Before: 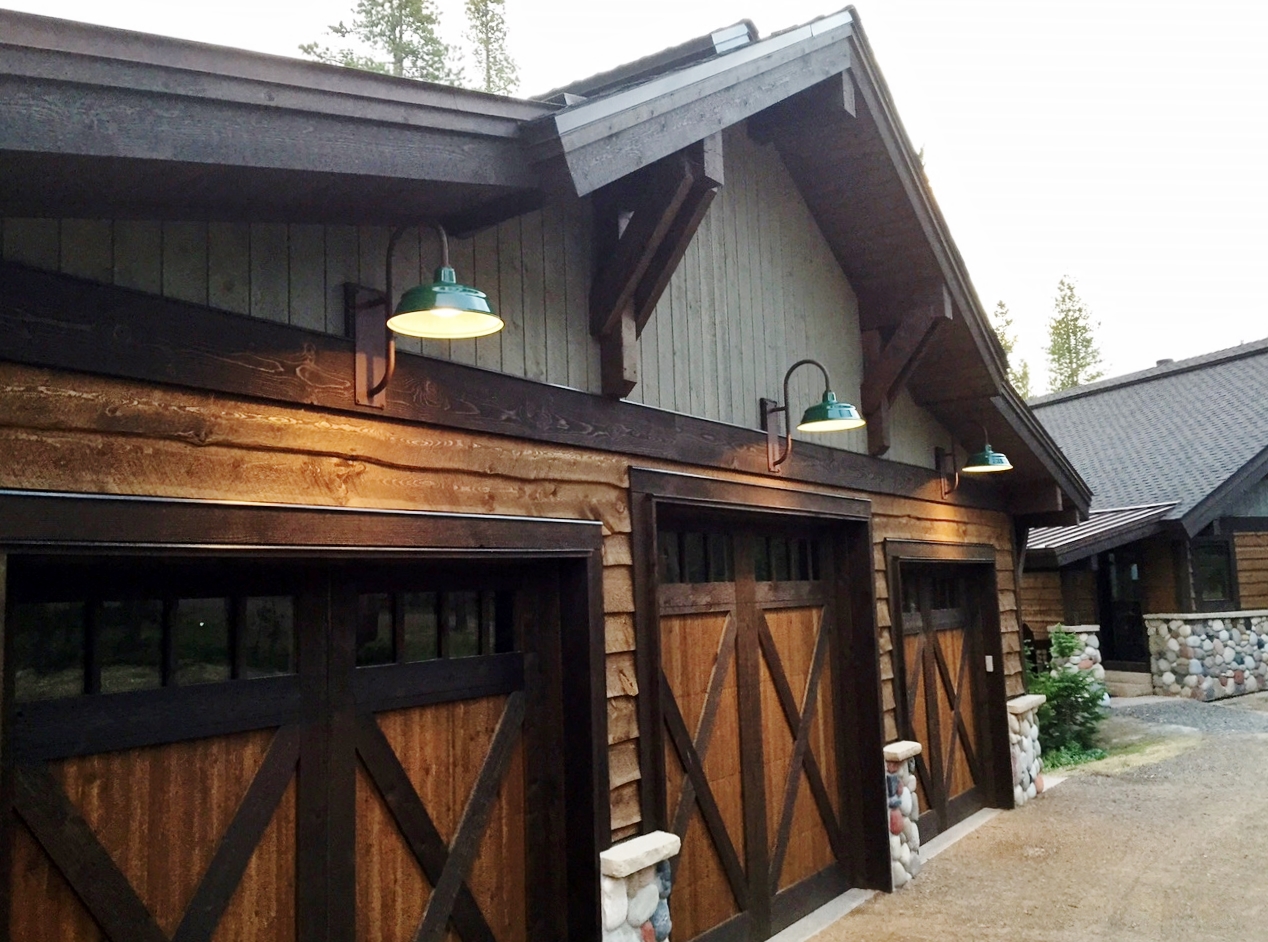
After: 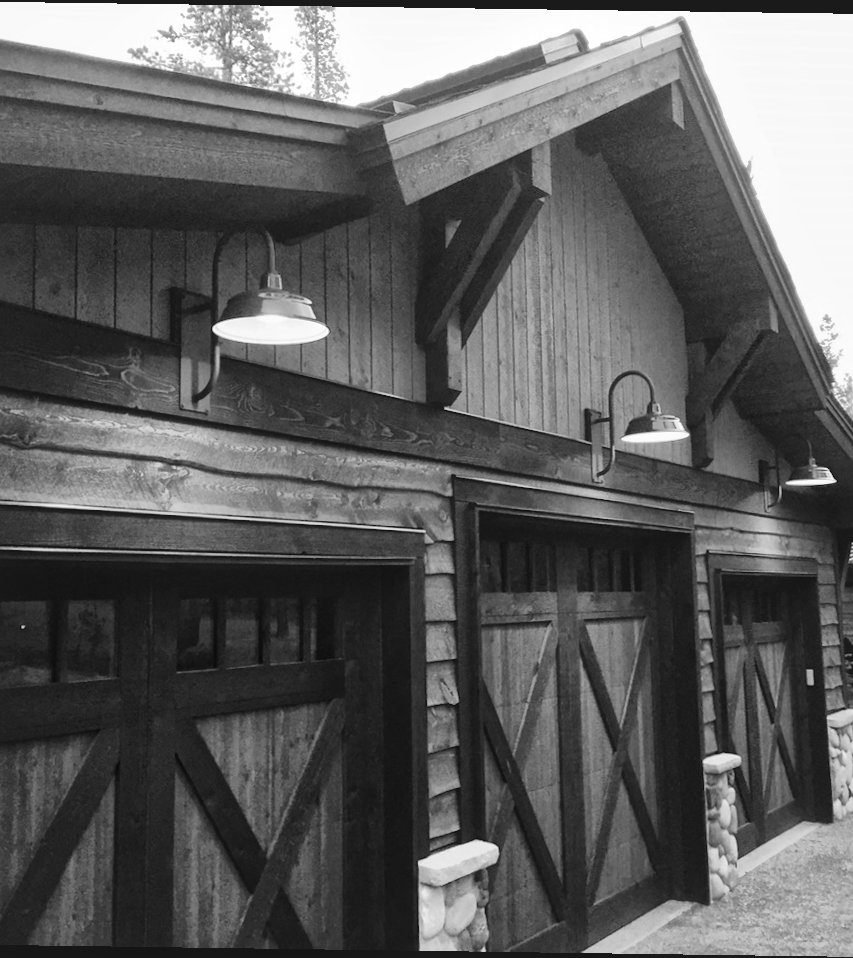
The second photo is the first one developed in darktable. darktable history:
crop and rotate: left 14.436%, right 18.898%
shadows and highlights: shadows 0, highlights 40
color balance: lift [1.016, 0.983, 1, 1.017], gamma [0.958, 1, 1, 1], gain [0.981, 1.007, 0.993, 1.002], input saturation 118.26%, contrast 13.43%, contrast fulcrum 21.62%, output saturation 82.76%
rotate and perspective: rotation 0.8°, automatic cropping off
monochrome: a 32, b 64, size 2.3, highlights 1
white balance: red 1.188, blue 1.11
global tonemap: drago (1, 100), detail 1
local contrast: mode bilateral grid, contrast 20, coarseness 50, detail 120%, midtone range 0.2
